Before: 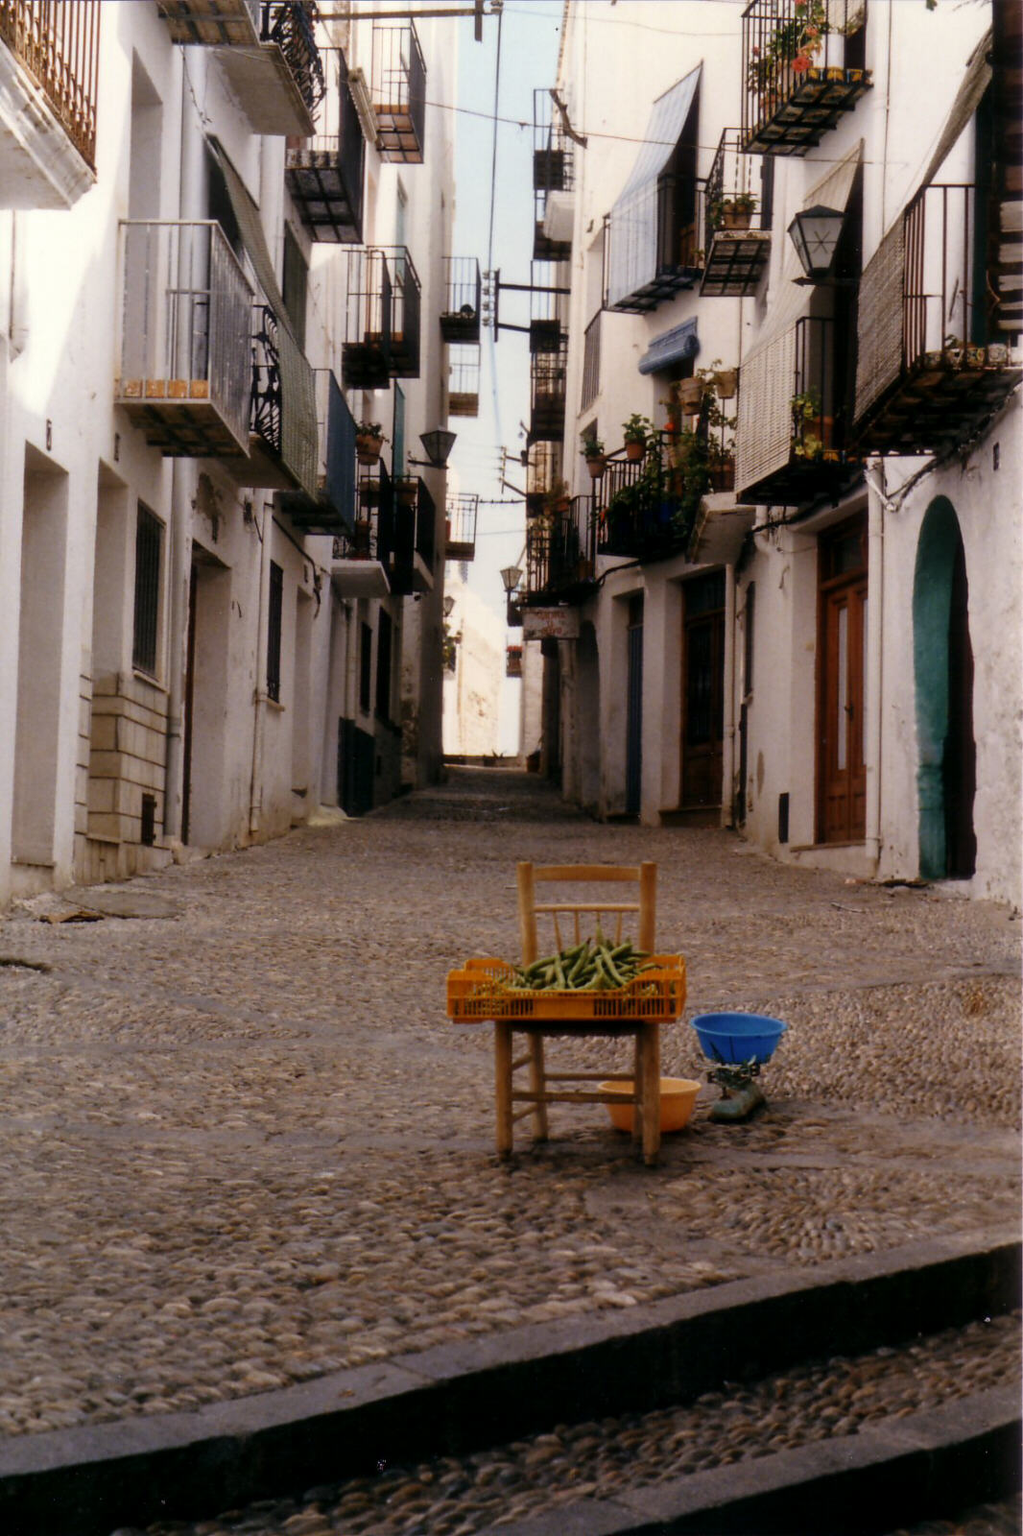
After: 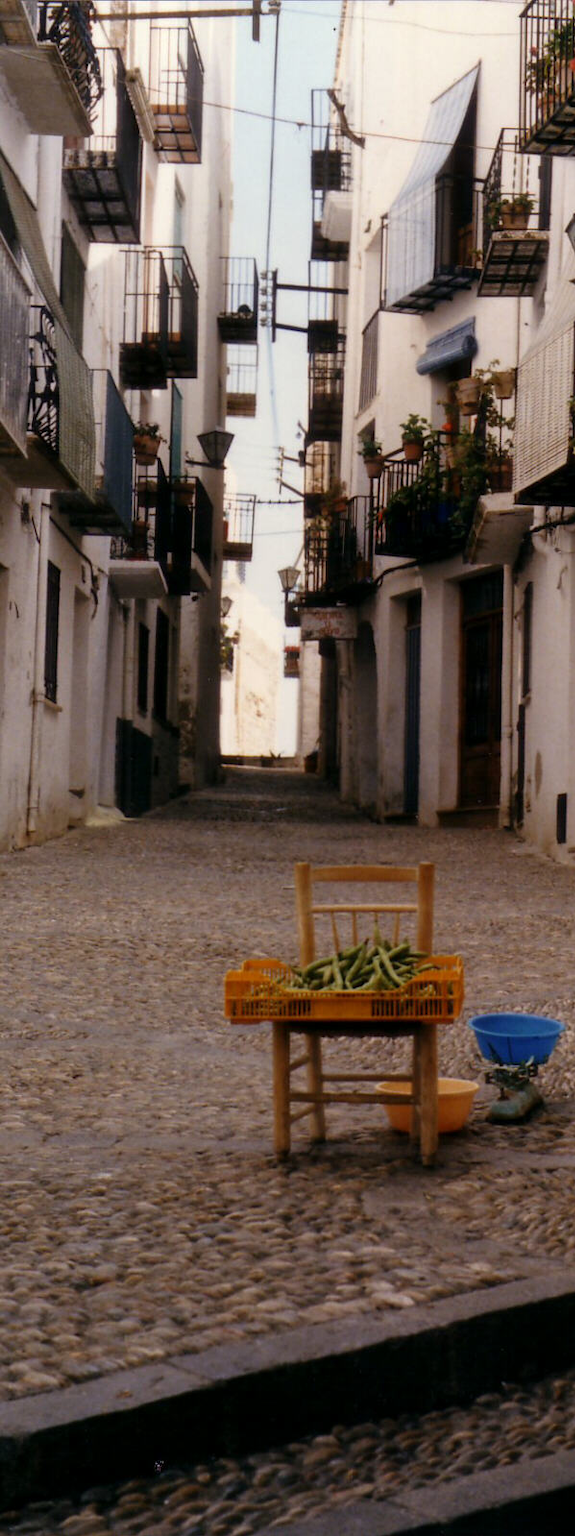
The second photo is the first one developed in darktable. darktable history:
crop: left 21.788%, right 21.986%, bottom 0.002%
